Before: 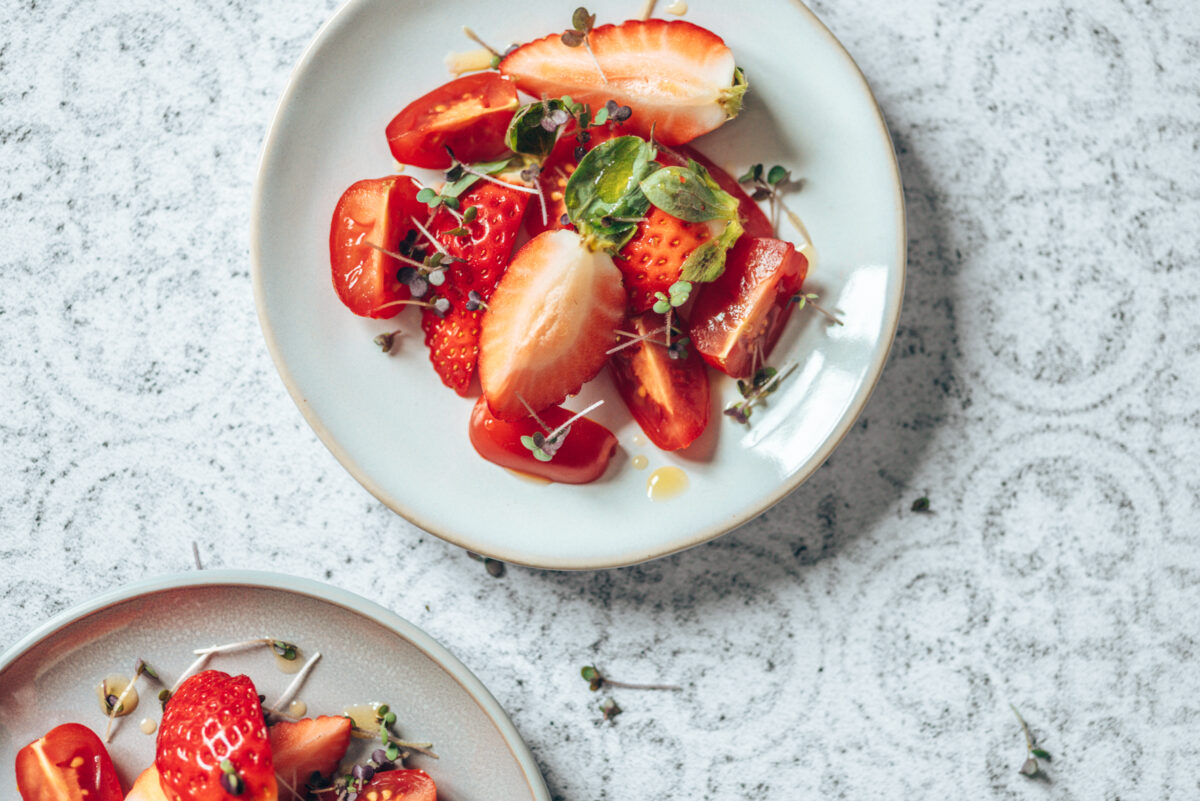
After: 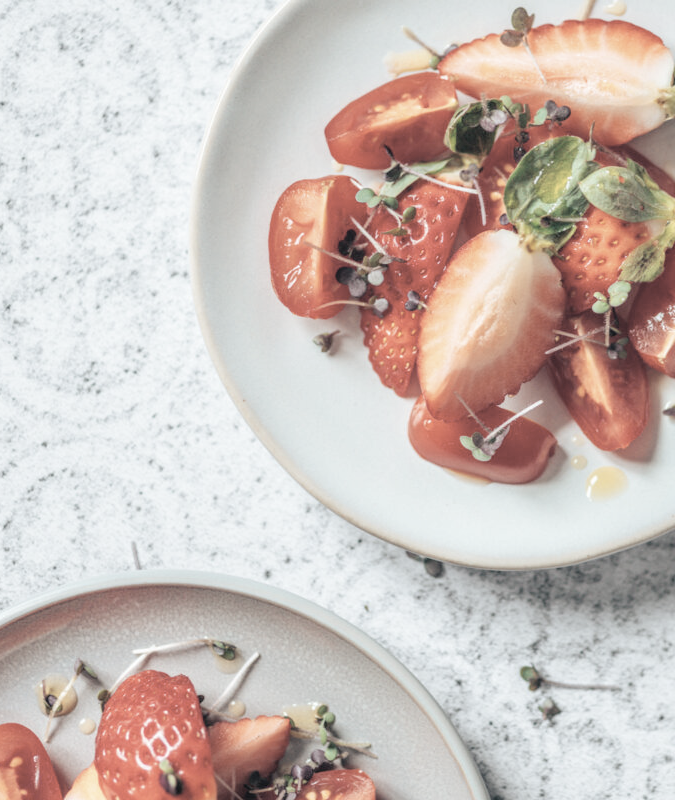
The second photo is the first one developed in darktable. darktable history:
contrast brightness saturation: brightness 0.18, saturation -0.5
crop: left 5.114%, right 38.589%
white balance: emerald 1
